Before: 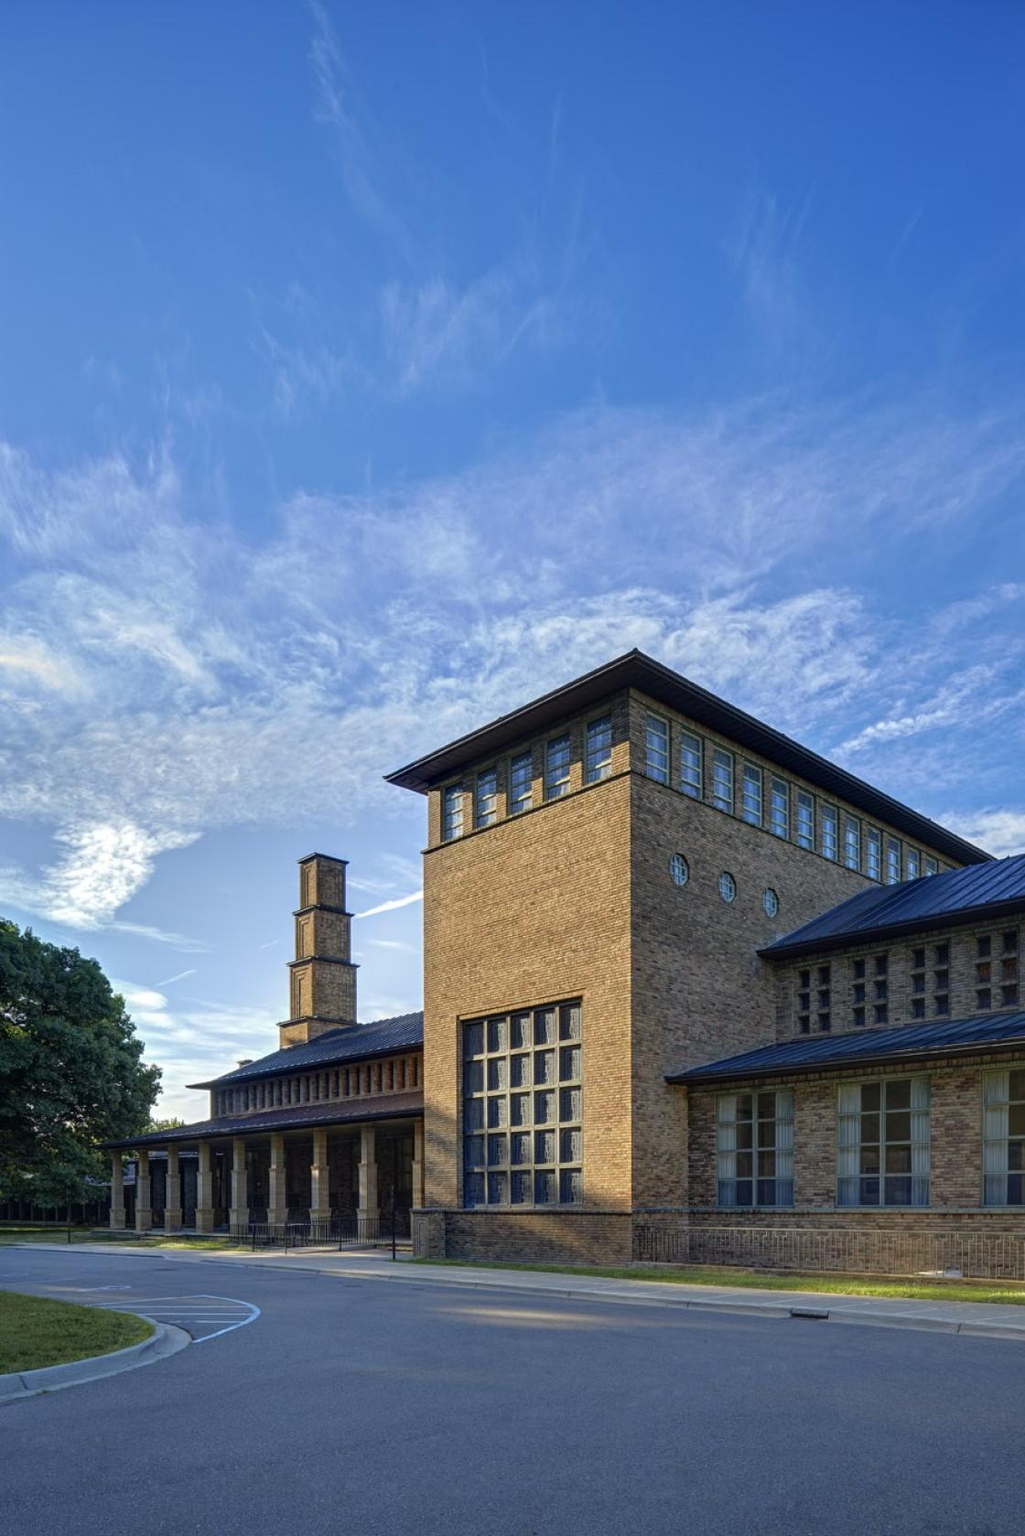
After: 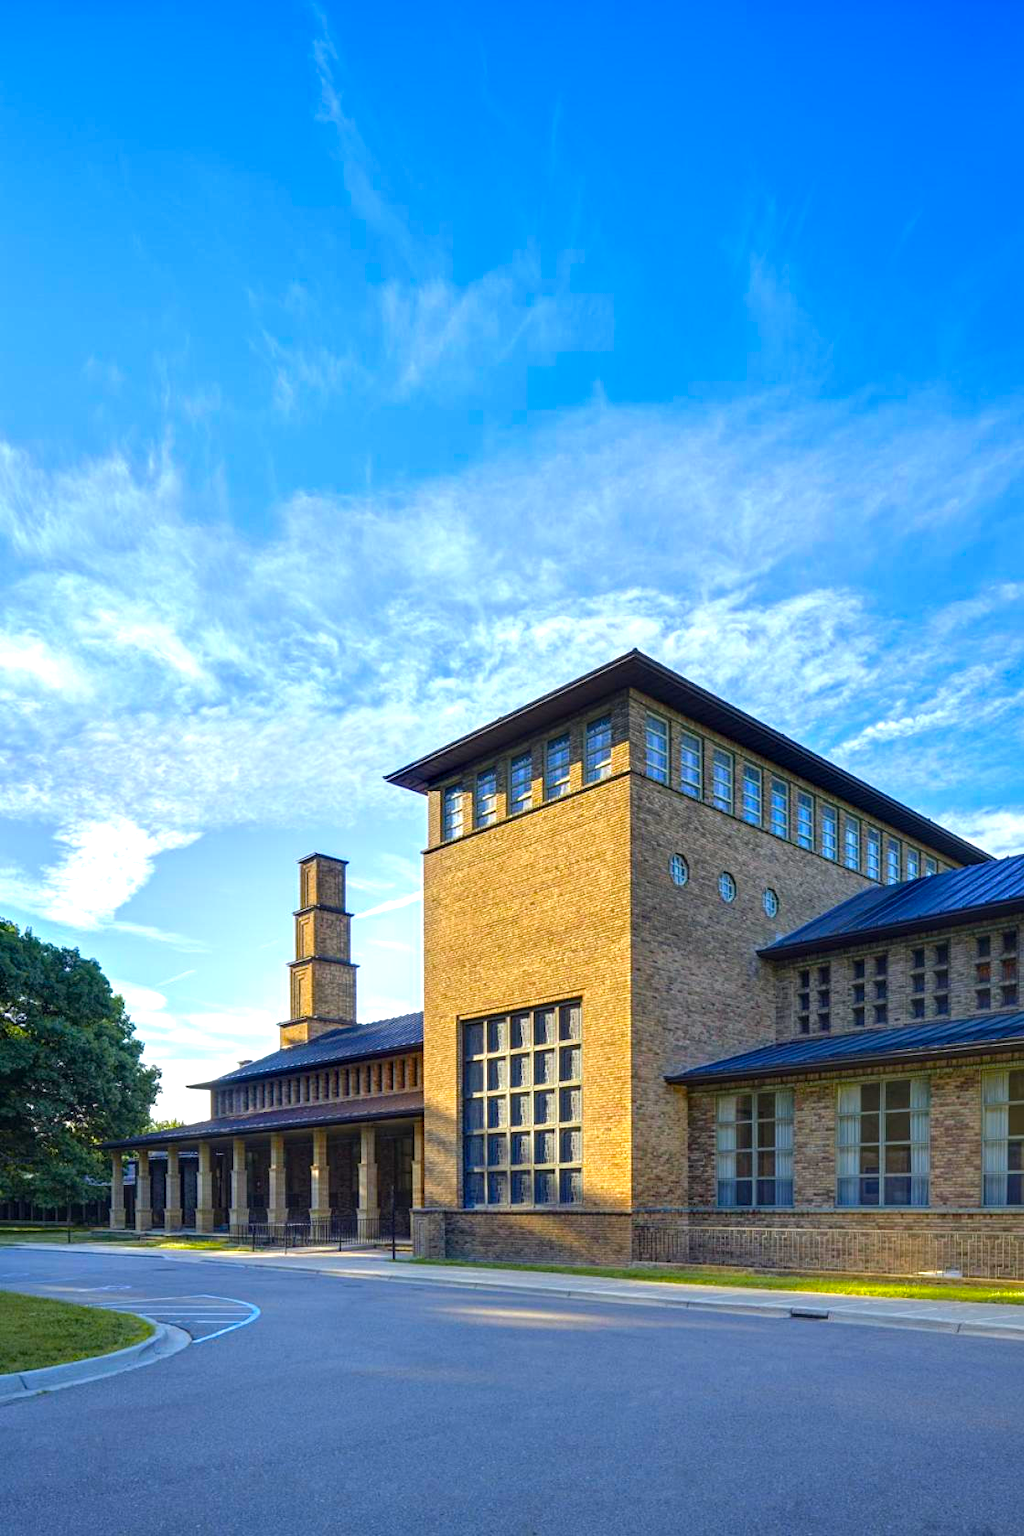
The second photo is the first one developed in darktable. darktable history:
exposure: exposure 0.788 EV, compensate highlight preservation false
color balance rgb: perceptual saturation grading › global saturation 39.733%, global vibrance 20%
